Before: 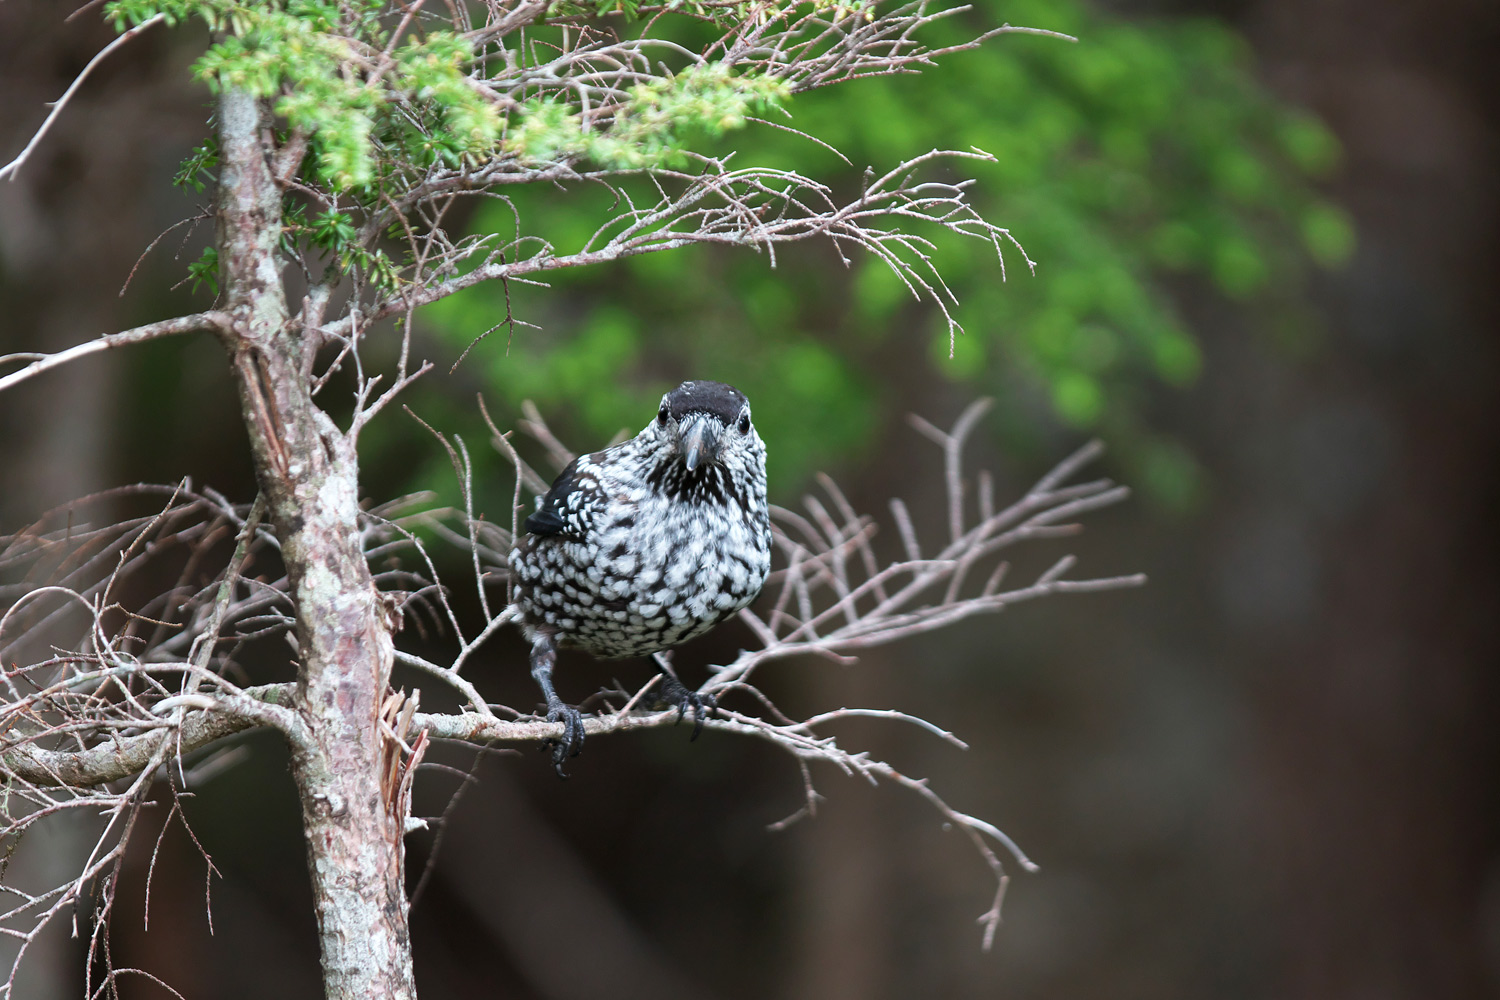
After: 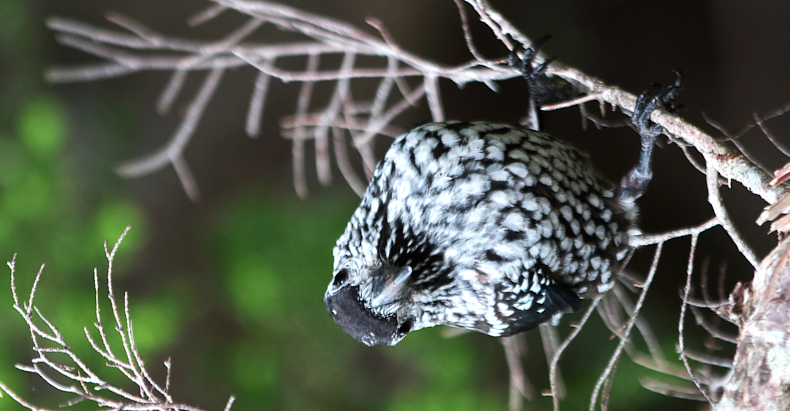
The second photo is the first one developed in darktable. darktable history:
exposure: exposure -0.179 EV, compensate exposure bias true, compensate highlight preservation false
tone equalizer: -8 EV -0.414 EV, -7 EV -0.398 EV, -6 EV -0.357 EV, -5 EV -0.239 EV, -3 EV 0.214 EV, -2 EV 0.351 EV, -1 EV 0.375 EV, +0 EV 0.396 EV, edges refinement/feathering 500, mask exposure compensation -1.57 EV, preserve details no
crop and rotate: angle 148.49°, left 9.155%, top 15.625%, right 4.597%, bottom 17.061%
